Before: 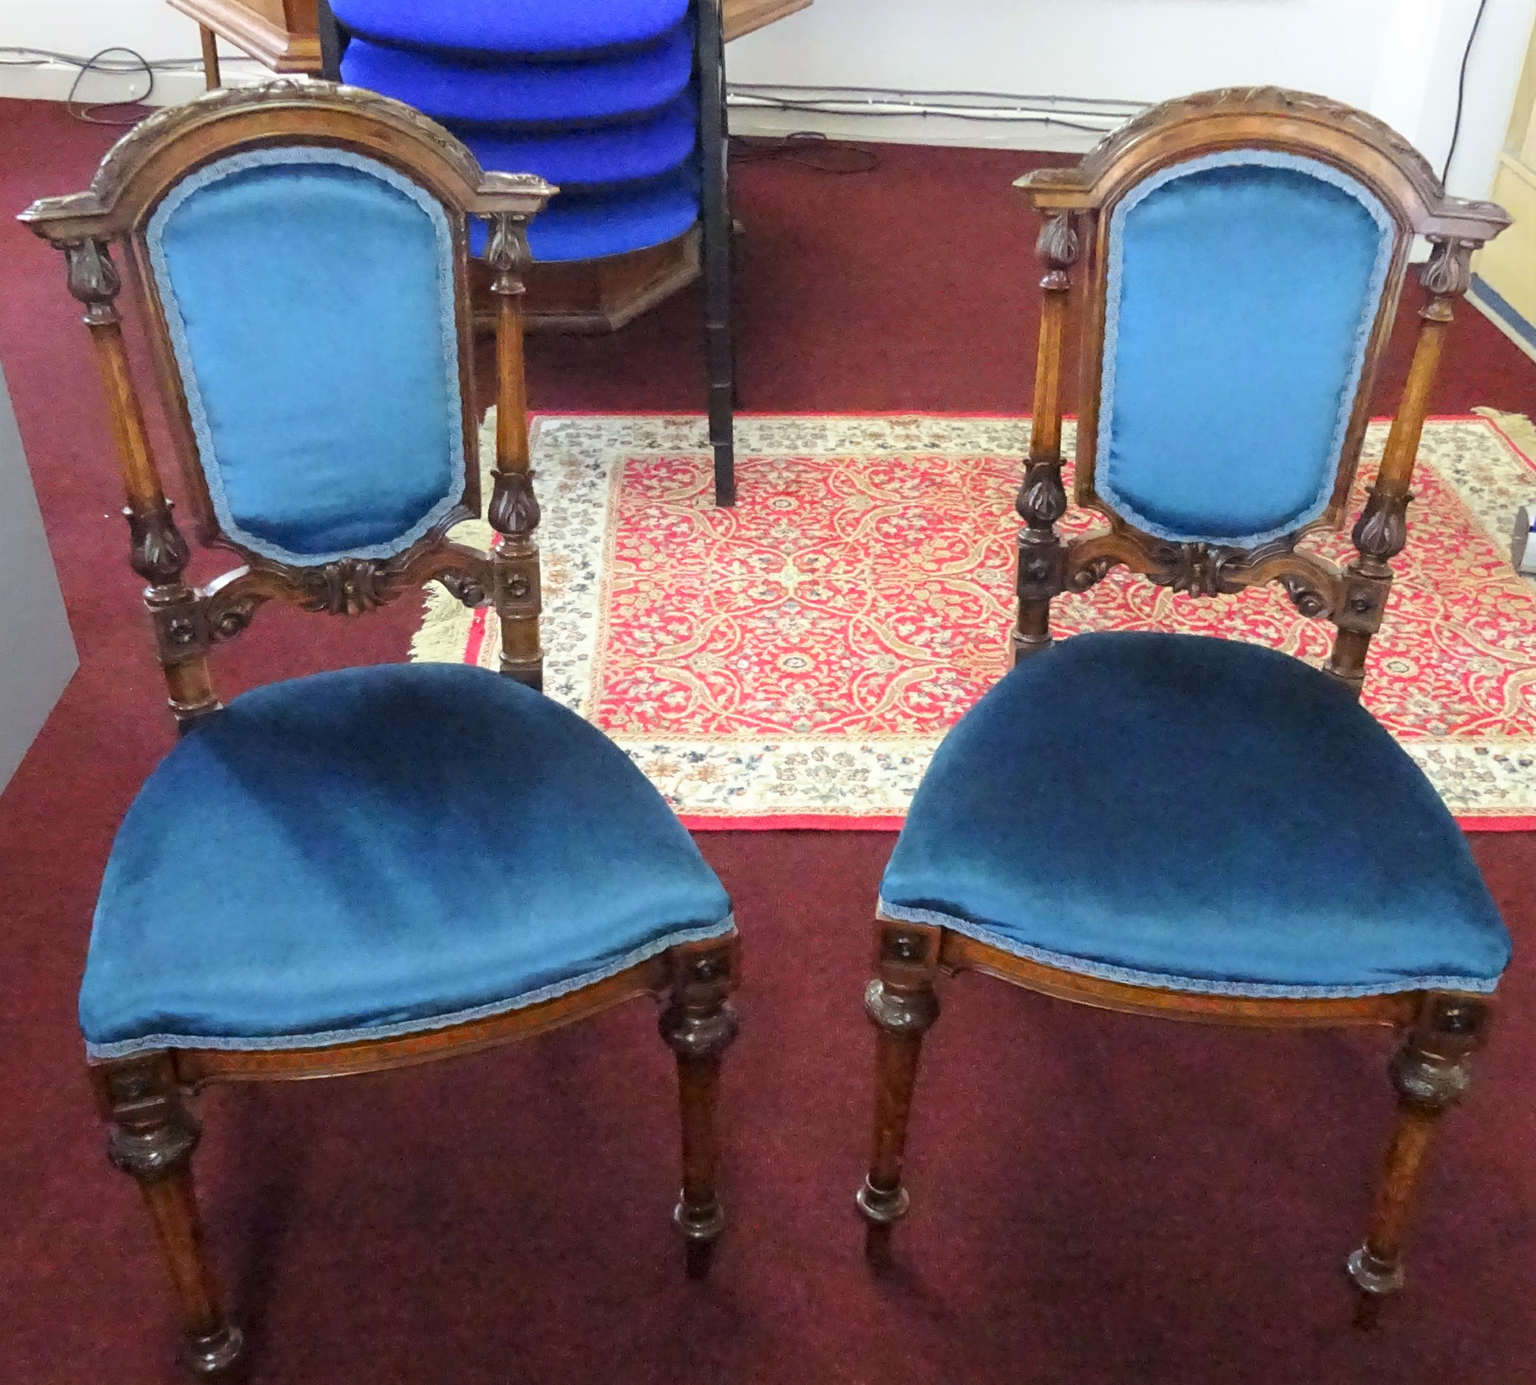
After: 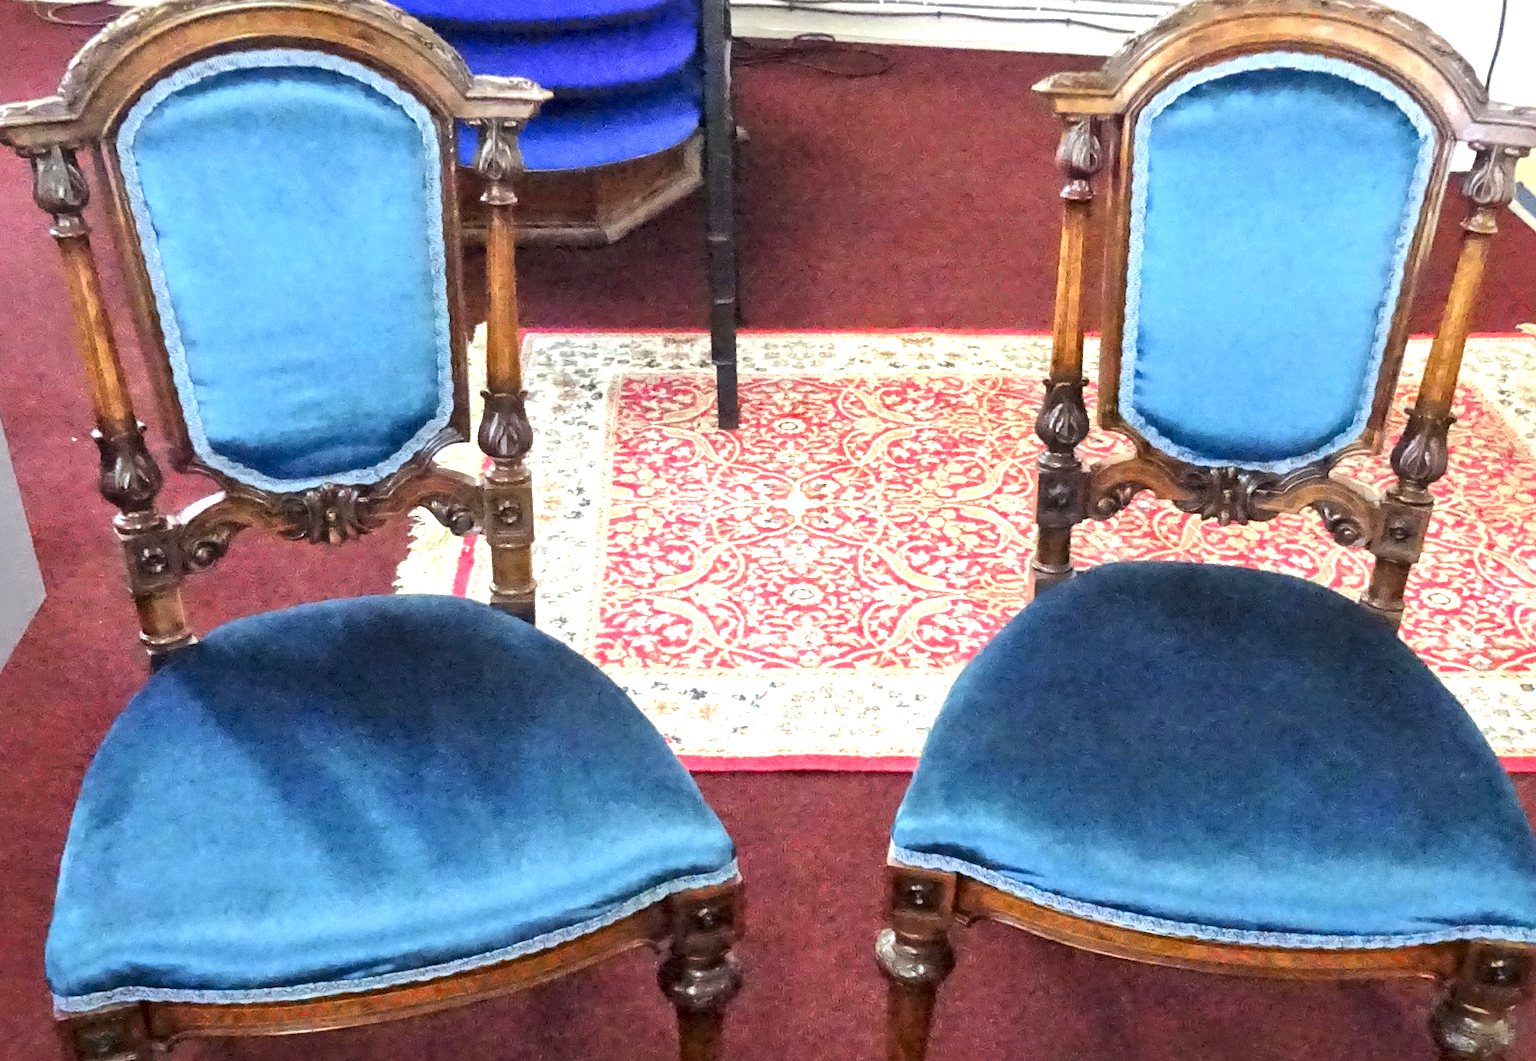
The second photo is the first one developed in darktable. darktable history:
exposure: black level correction 0, exposure 0.697 EV, compensate highlight preservation false
local contrast: mode bilateral grid, contrast 24, coarseness 59, detail 151%, midtone range 0.2
crop: left 2.382%, top 7.27%, right 2.965%, bottom 20.185%
